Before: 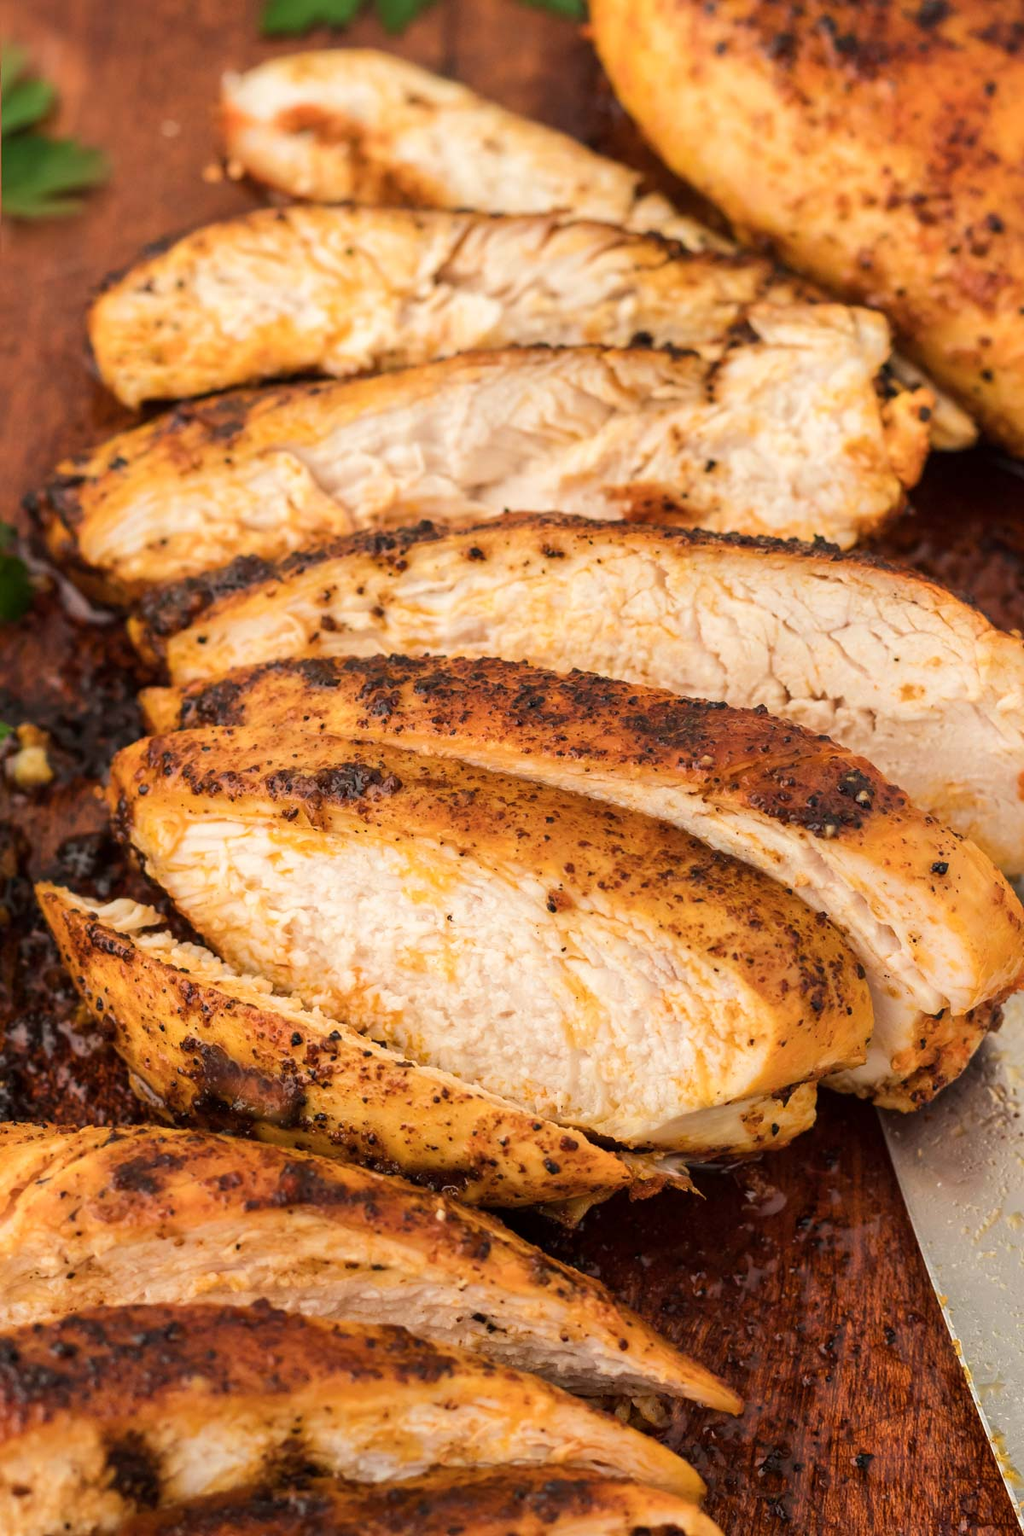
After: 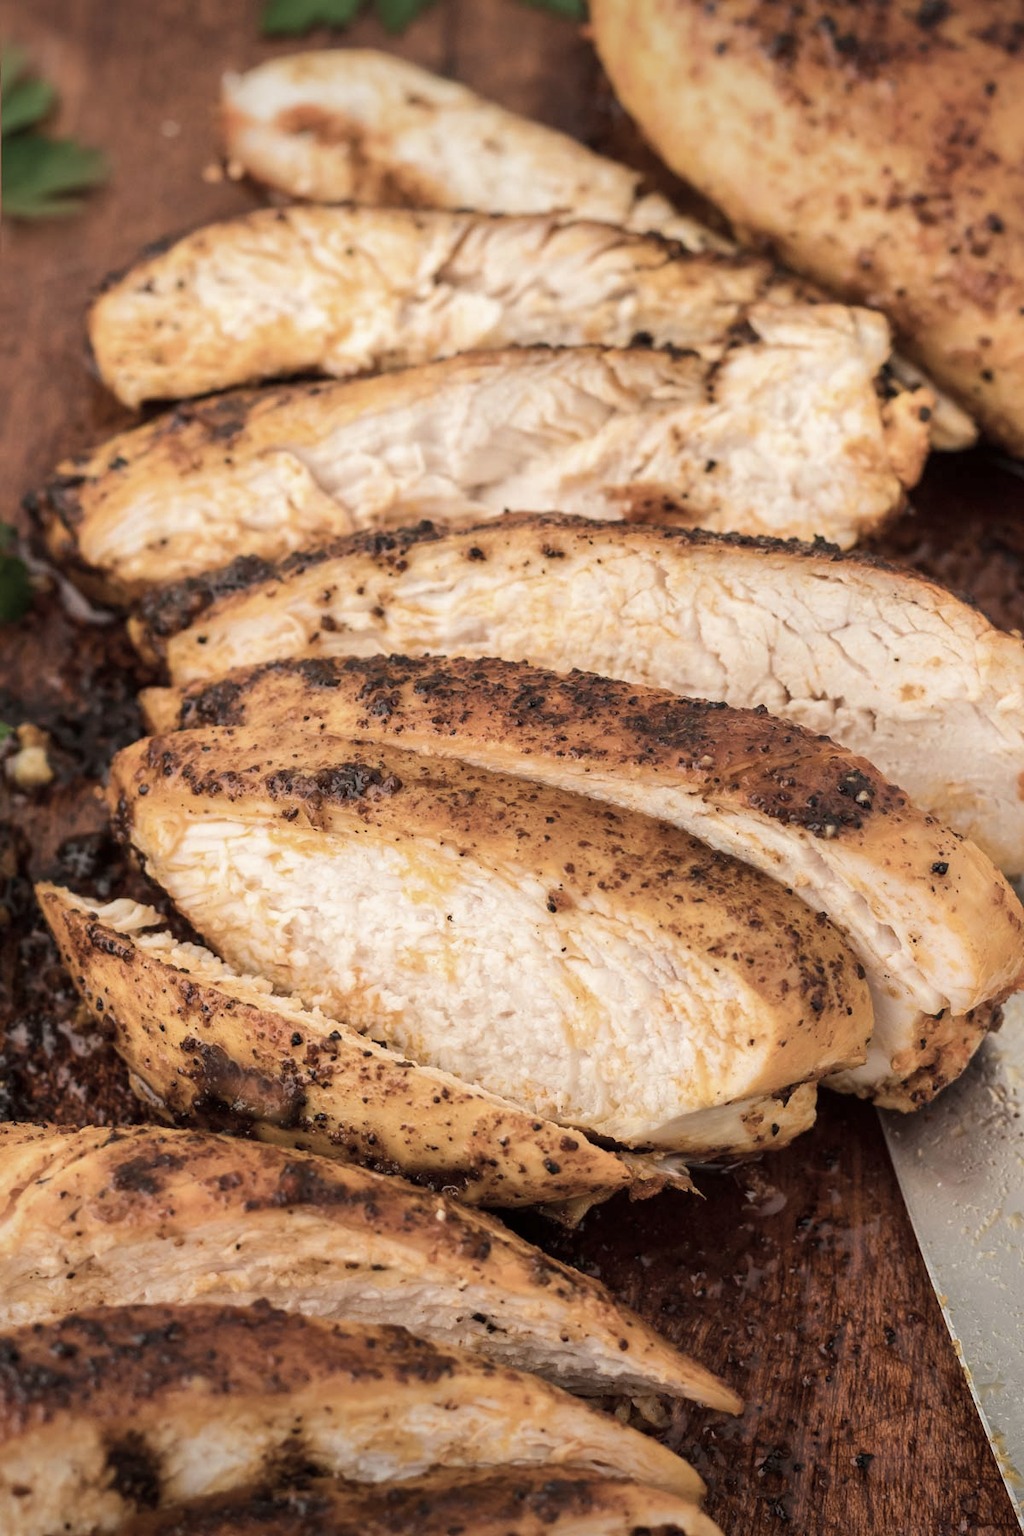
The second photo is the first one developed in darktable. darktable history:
color correction: highlights b* -0.026, saturation 0.622
vignetting: fall-off start 85.34%, fall-off radius 80.51%, saturation -0.018, width/height ratio 1.222, unbound false
